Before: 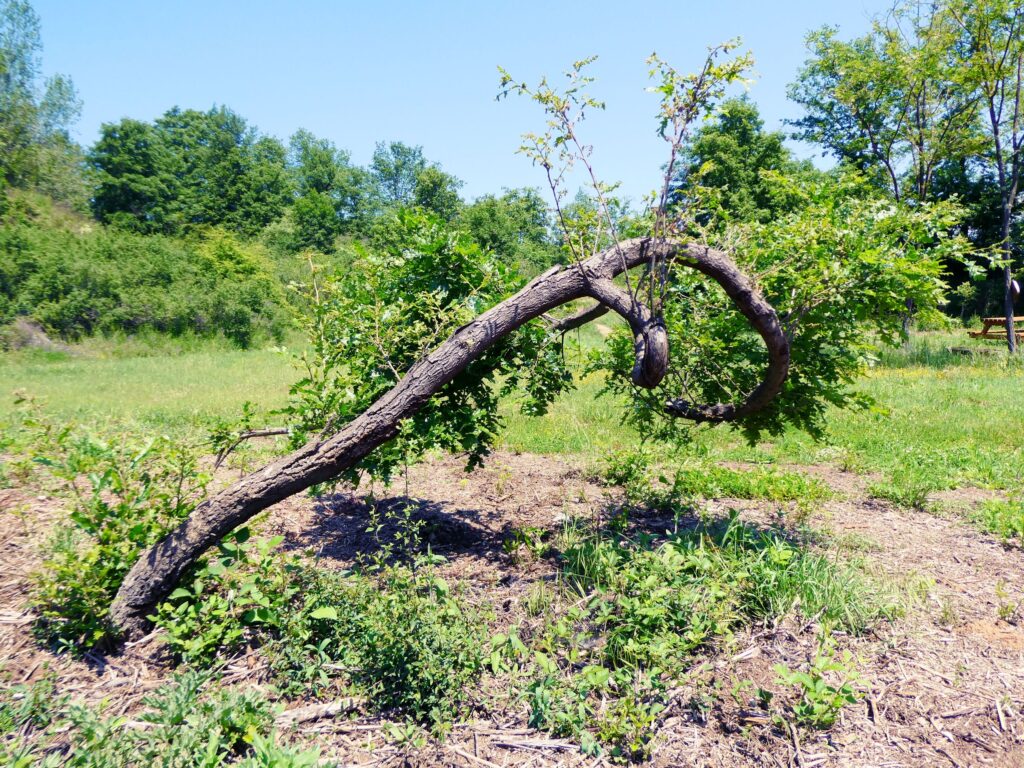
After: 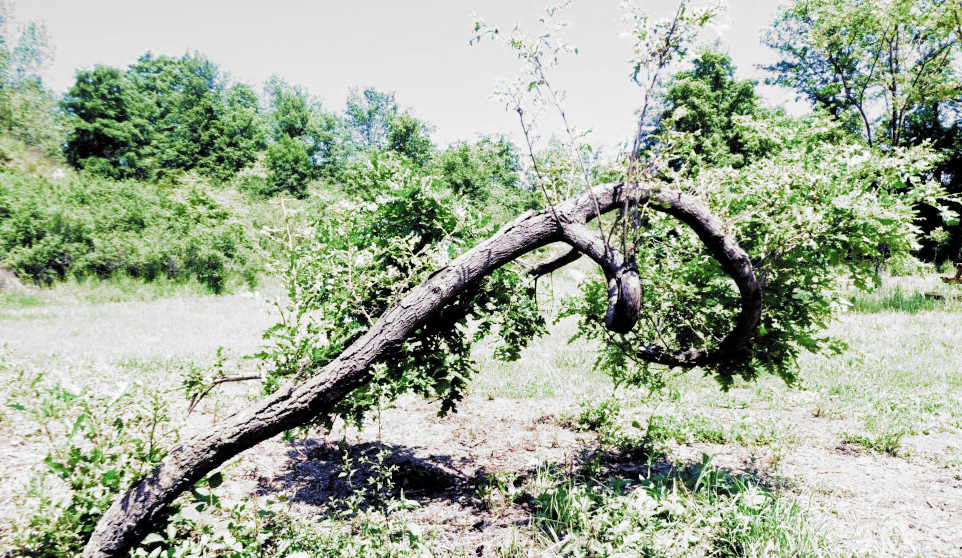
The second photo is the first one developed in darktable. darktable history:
exposure: exposure 0.778 EV, compensate exposure bias true, compensate highlight preservation false
filmic rgb: black relative exposure -5.09 EV, white relative exposure 3.97 EV, hardness 2.9, contrast 1.298, highlights saturation mix -29.92%, add noise in highlights 0.001, color science v3 (2019), use custom middle-gray values true, contrast in highlights soft
crop: left 2.648%, top 7.185%, right 3.341%, bottom 20.158%
